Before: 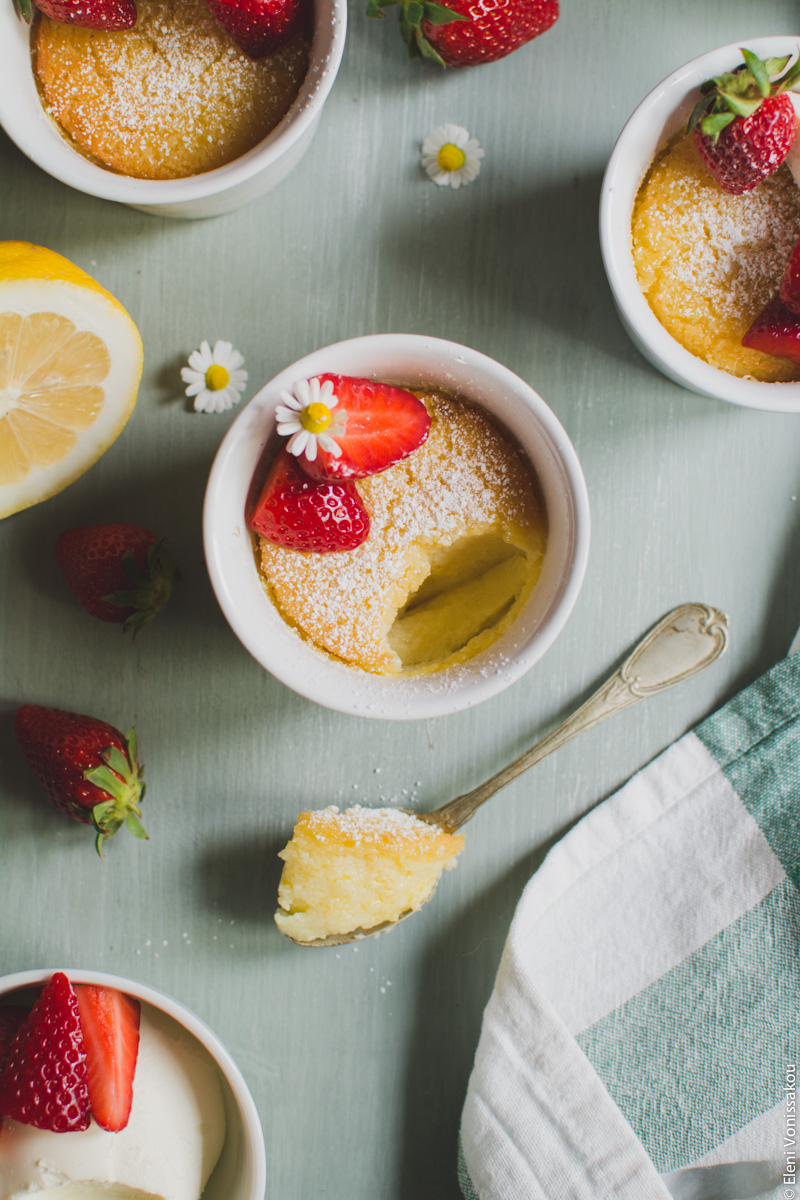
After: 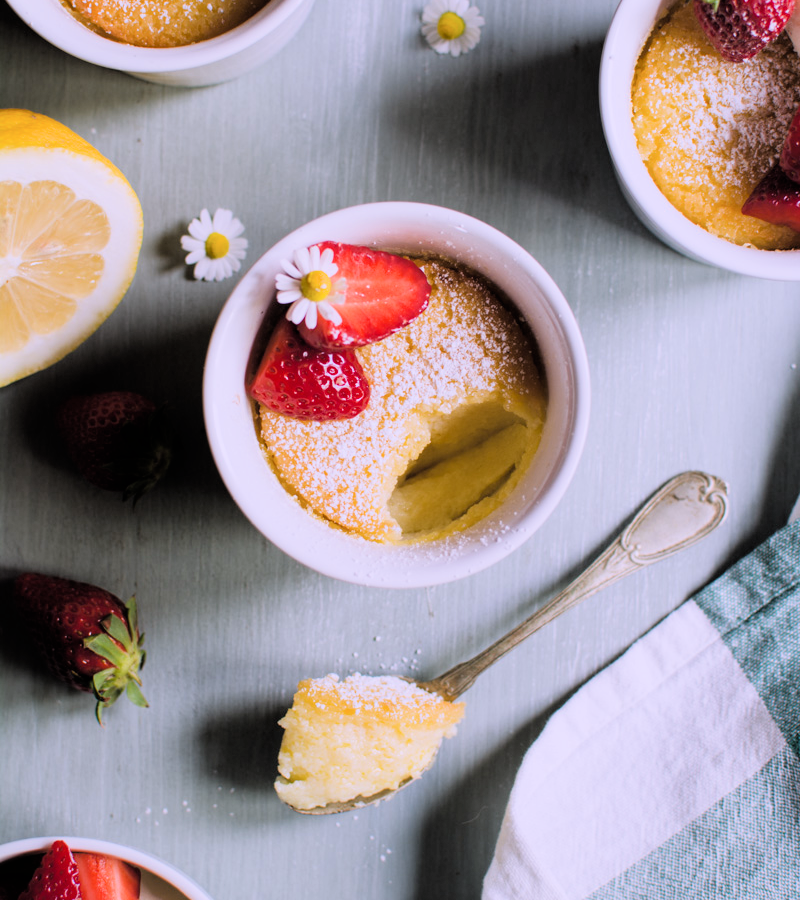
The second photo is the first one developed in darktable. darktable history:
white balance: red 1.042, blue 1.17
filmic rgb: black relative exposure -3.72 EV, white relative exposure 2.77 EV, dynamic range scaling -5.32%, hardness 3.03
crop: top 11.038%, bottom 13.962%
